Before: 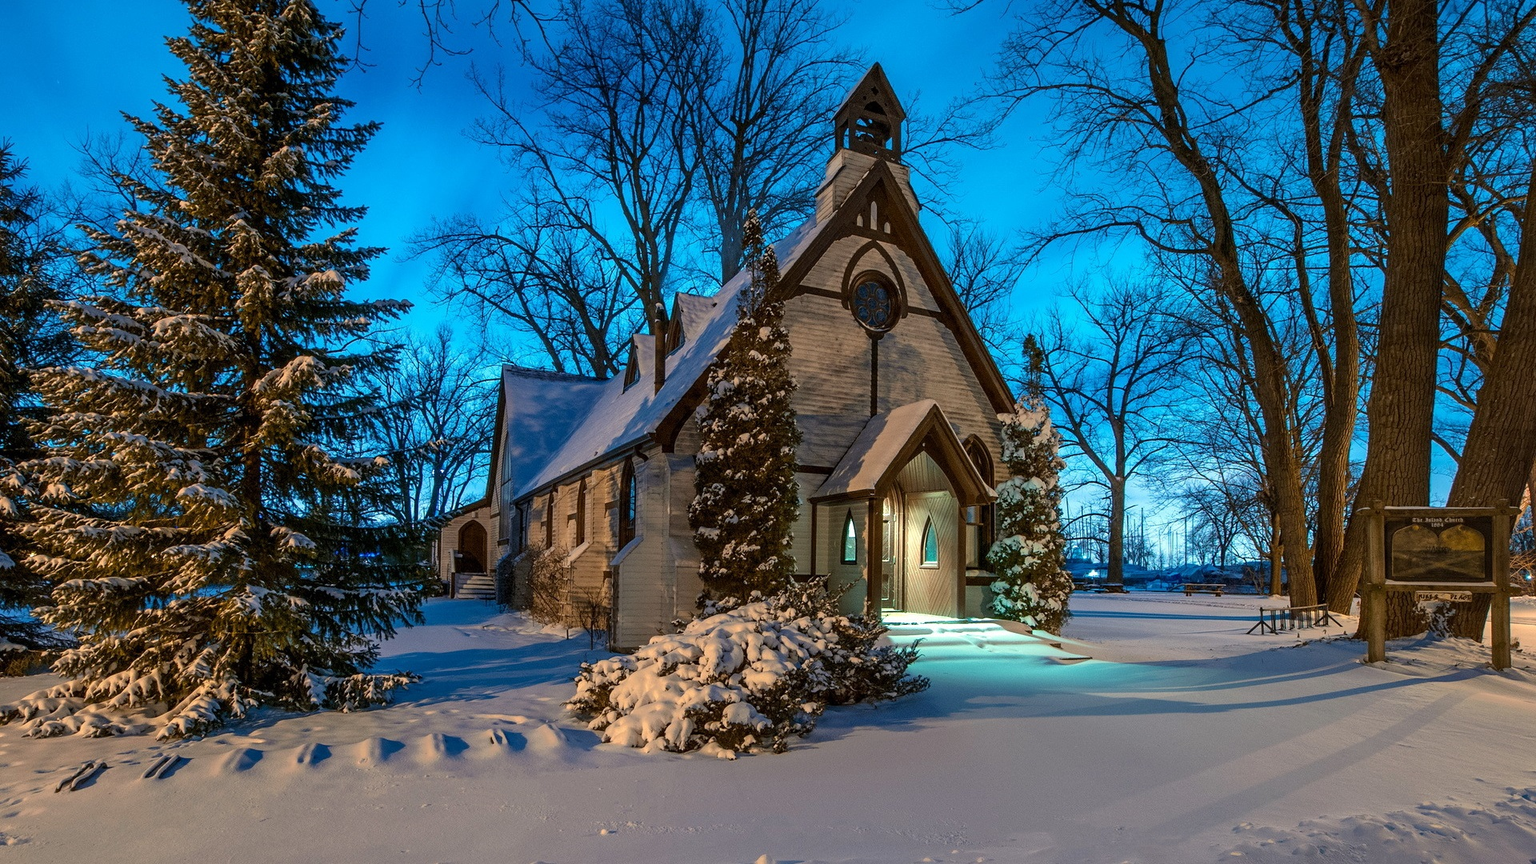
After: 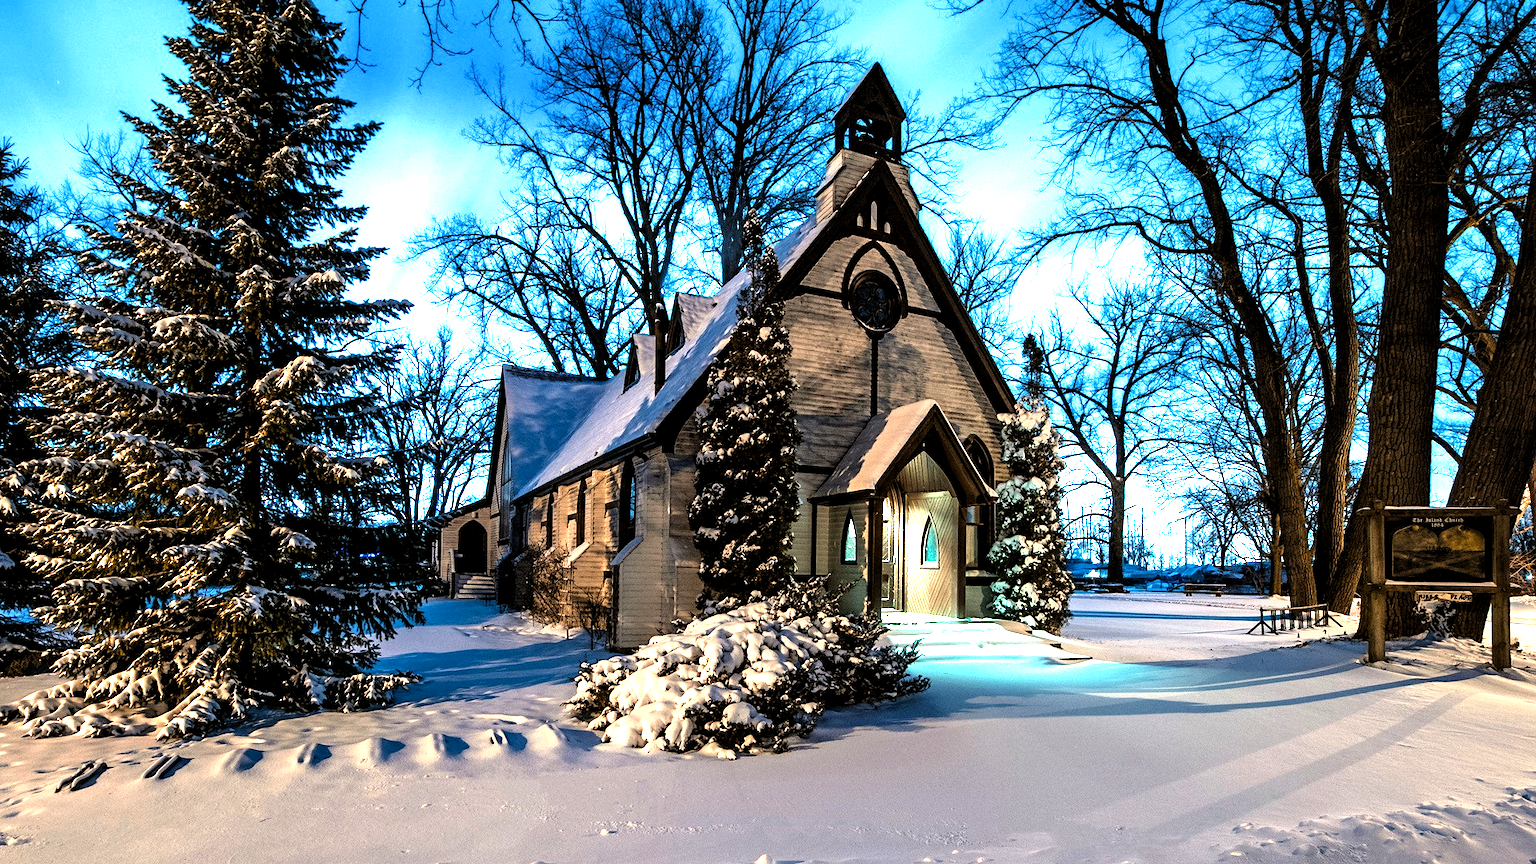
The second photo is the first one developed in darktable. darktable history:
levels: levels [0.012, 0.367, 0.697]
filmic rgb: black relative exposure -8.2 EV, white relative exposure 2.2 EV, threshold 3 EV, hardness 7.11, latitude 75%, contrast 1.325, highlights saturation mix -2%, shadows ↔ highlights balance 30%, preserve chrominance RGB euclidean norm, color science v5 (2021), contrast in shadows safe, contrast in highlights safe, enable highlight reconstruction true
